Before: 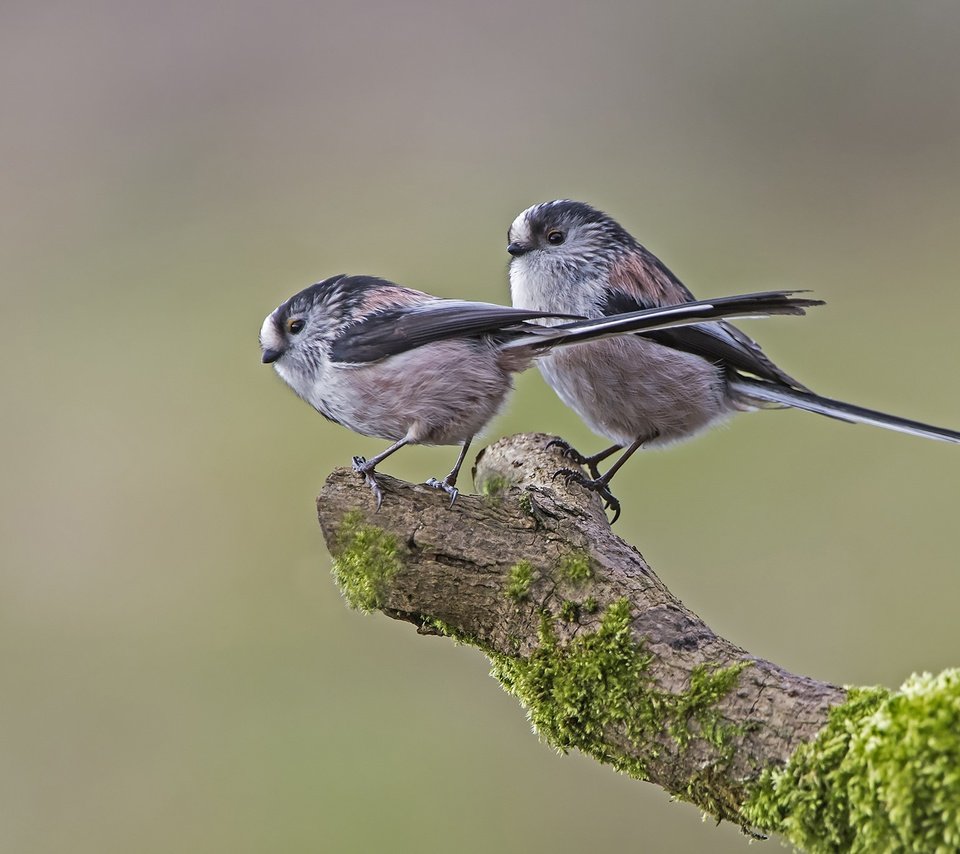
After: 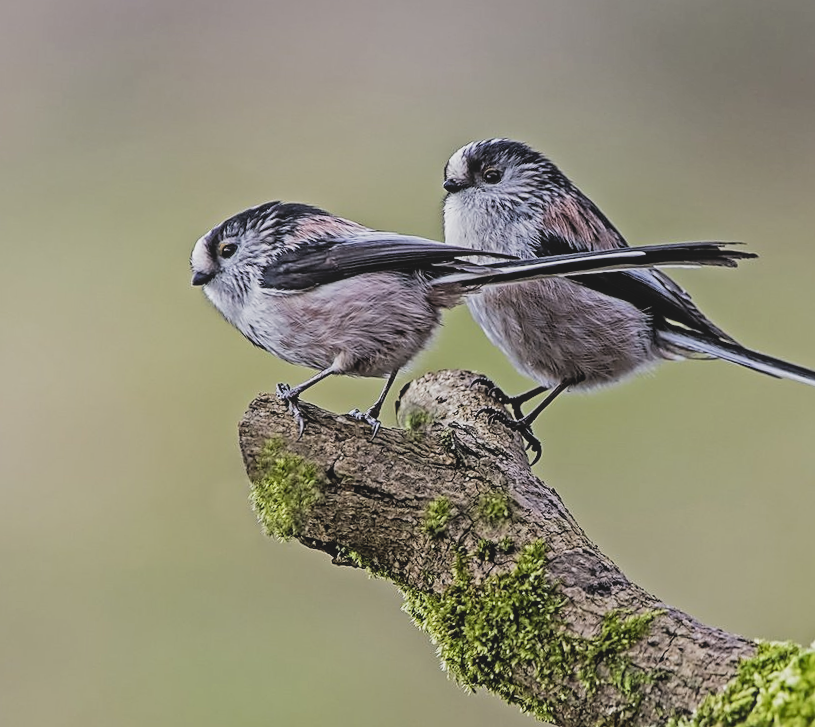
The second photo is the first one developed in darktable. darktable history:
filmic rgb: black relative exposure -5 EV, white relative exposure 3.53 EV, hardness 3.18, contrast 1.384, highlights saturation mix -48.72%
local contrast: highlights 44%, shadows 7%, detail 100%
sharpen: on, module defaults
crop and rotate: angle -3.18°, left 5.239%, top 5.2%, right 4.628%, bottom 4.452%
